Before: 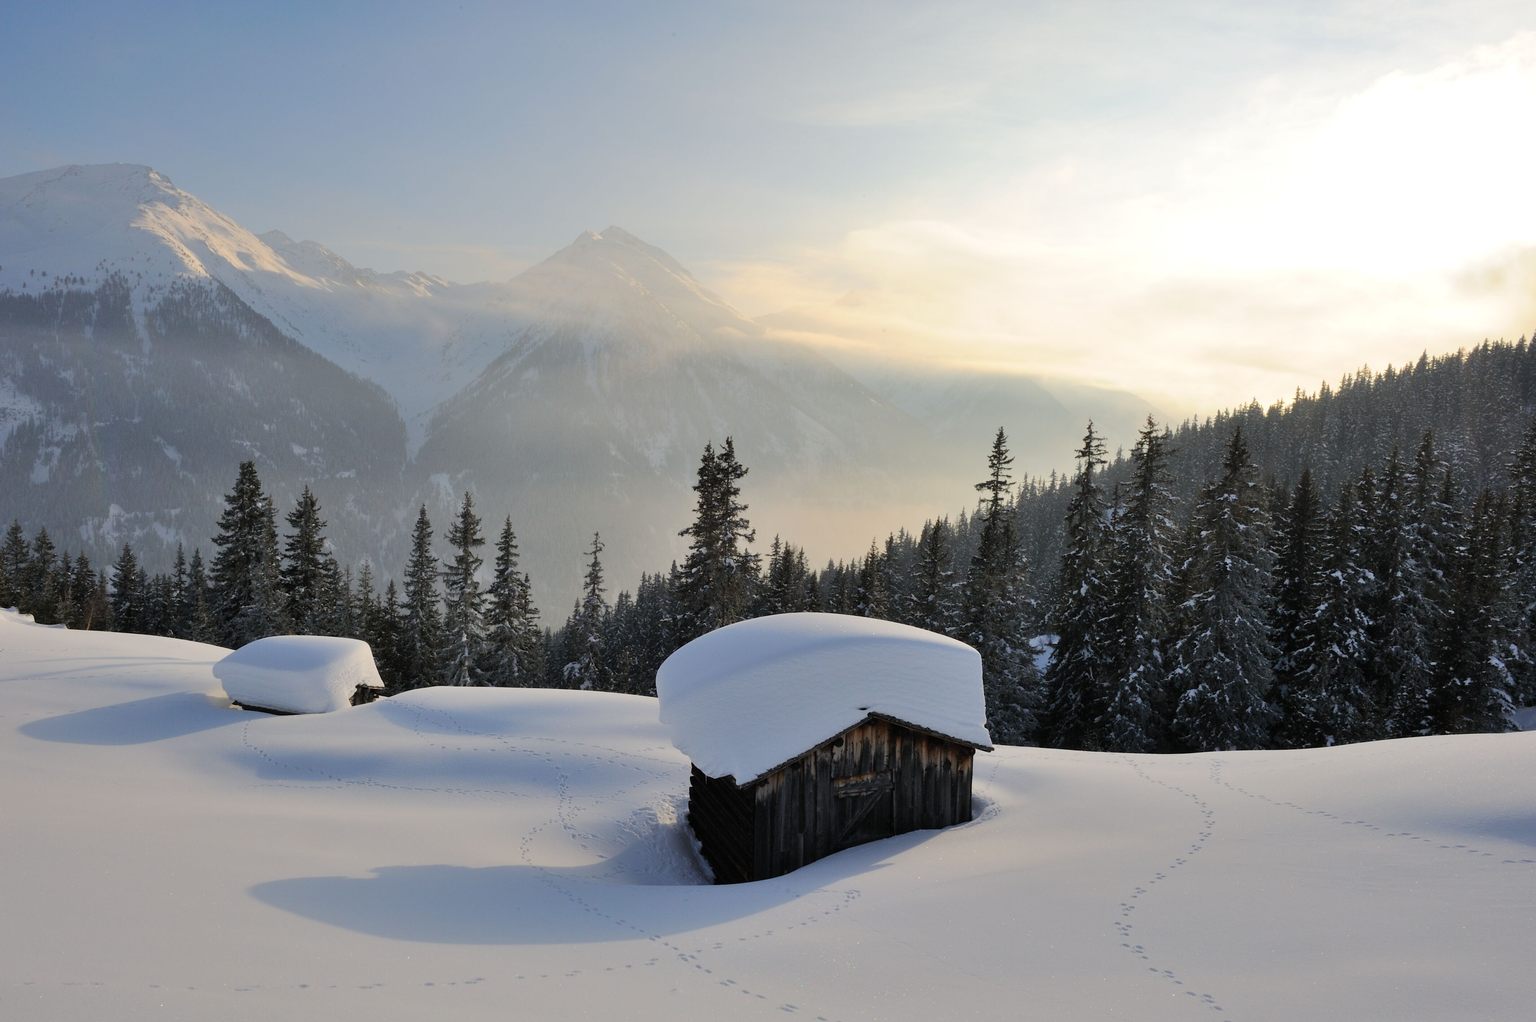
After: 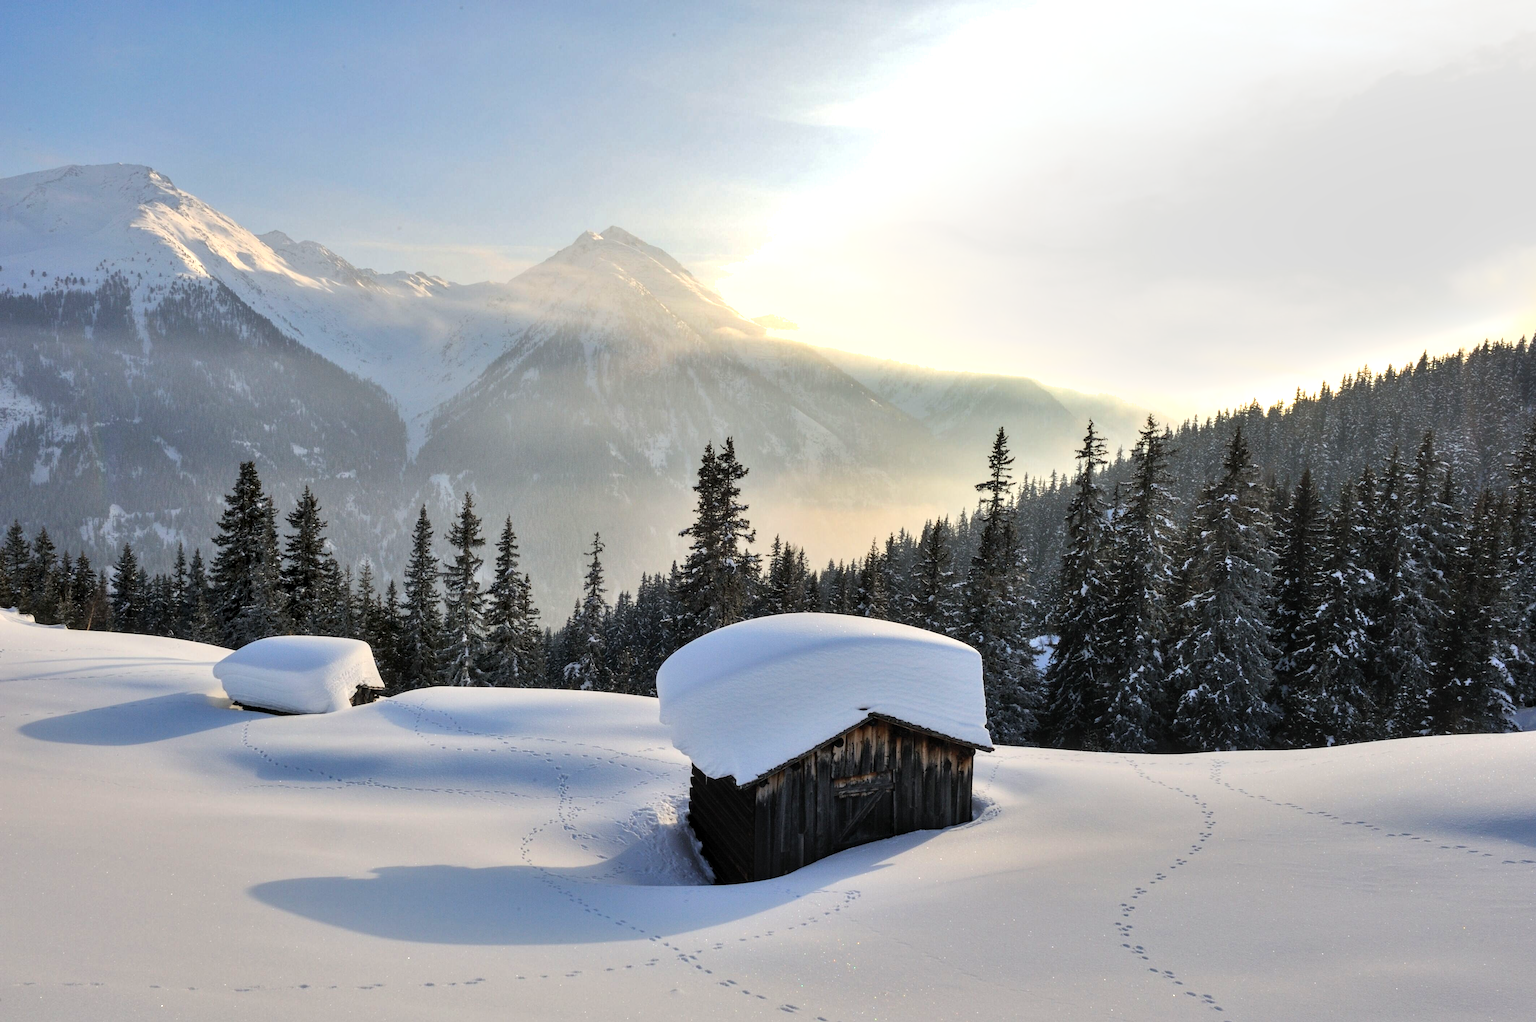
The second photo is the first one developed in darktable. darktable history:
exposure: exposure 0.296 EV, compensate highlight preservation false
tone equalizer: -8 EV -0.401 EV, -7 EV -0.372 EV, -6 EV -0.352 EV, -5 EV -0.189 EV, -3 EV 0.218 EV, -2 EV 0.36 EV, -1 EV 0.389 EV, +0 EV 0.442 EV, edges refinement/feathering 500, mask exposure compensation -1.57 EV, preserve details guided filter
local contrast: detail 130%
shadows and highlights: shadows 6.68, soften with gaussian
color correction: highlights b* 0.016, saturation 1.11
